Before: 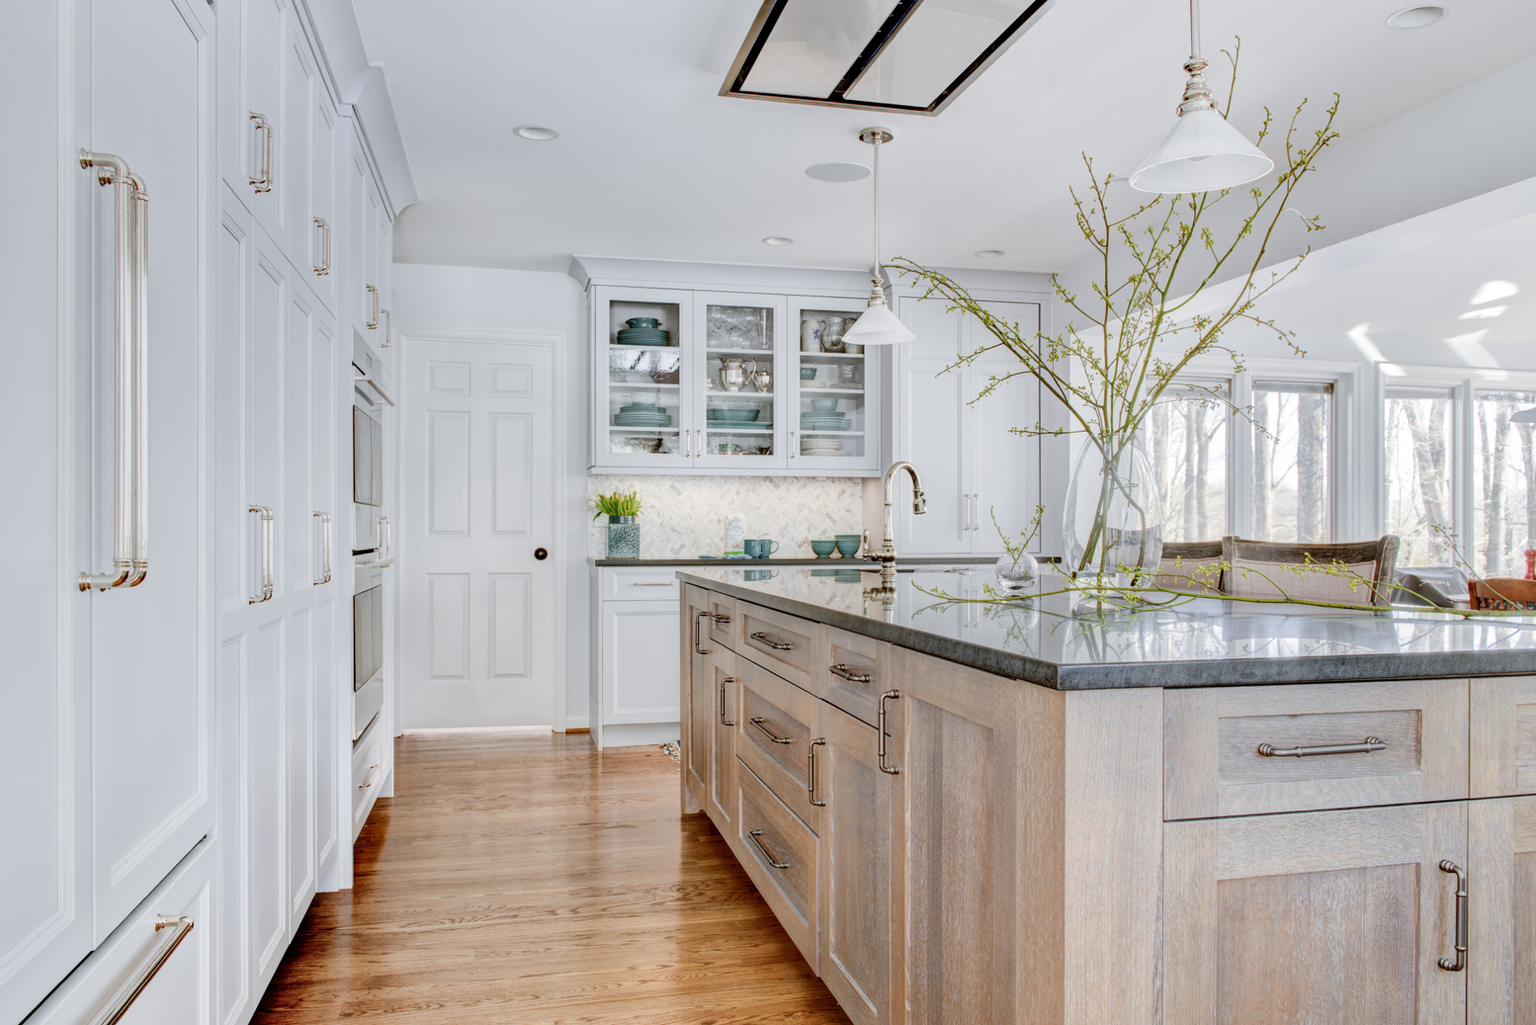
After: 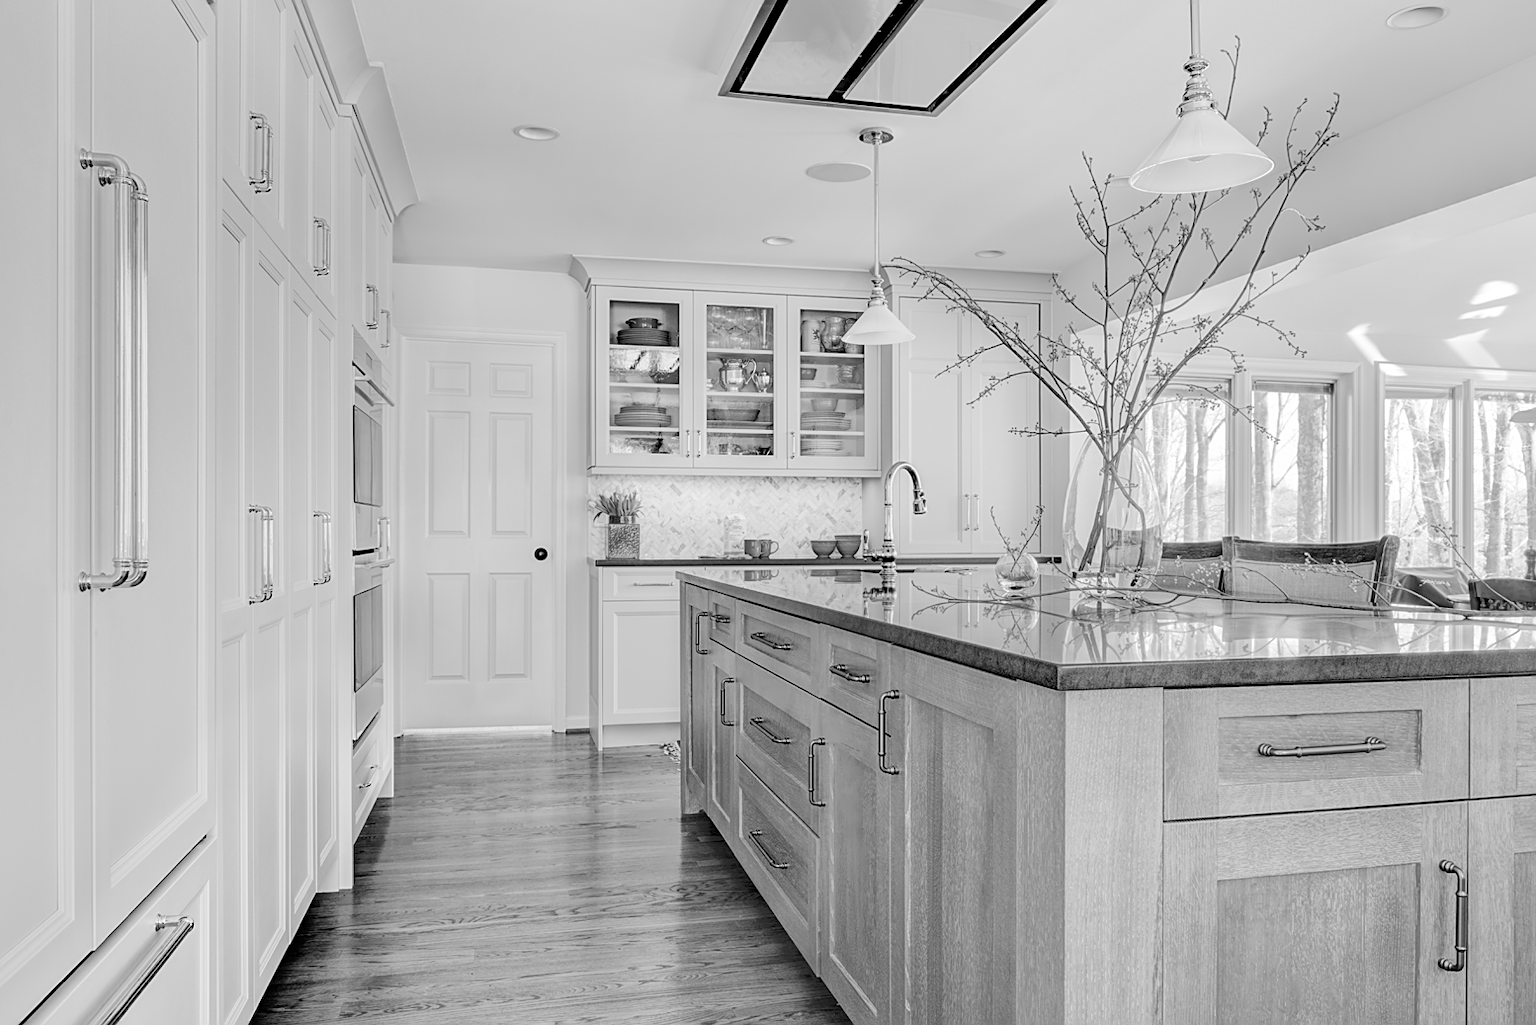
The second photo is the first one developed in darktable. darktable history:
sharpen: on, module defaults
monochrome: a 1.94, b -0.638
white balance: red 1, blue 1
